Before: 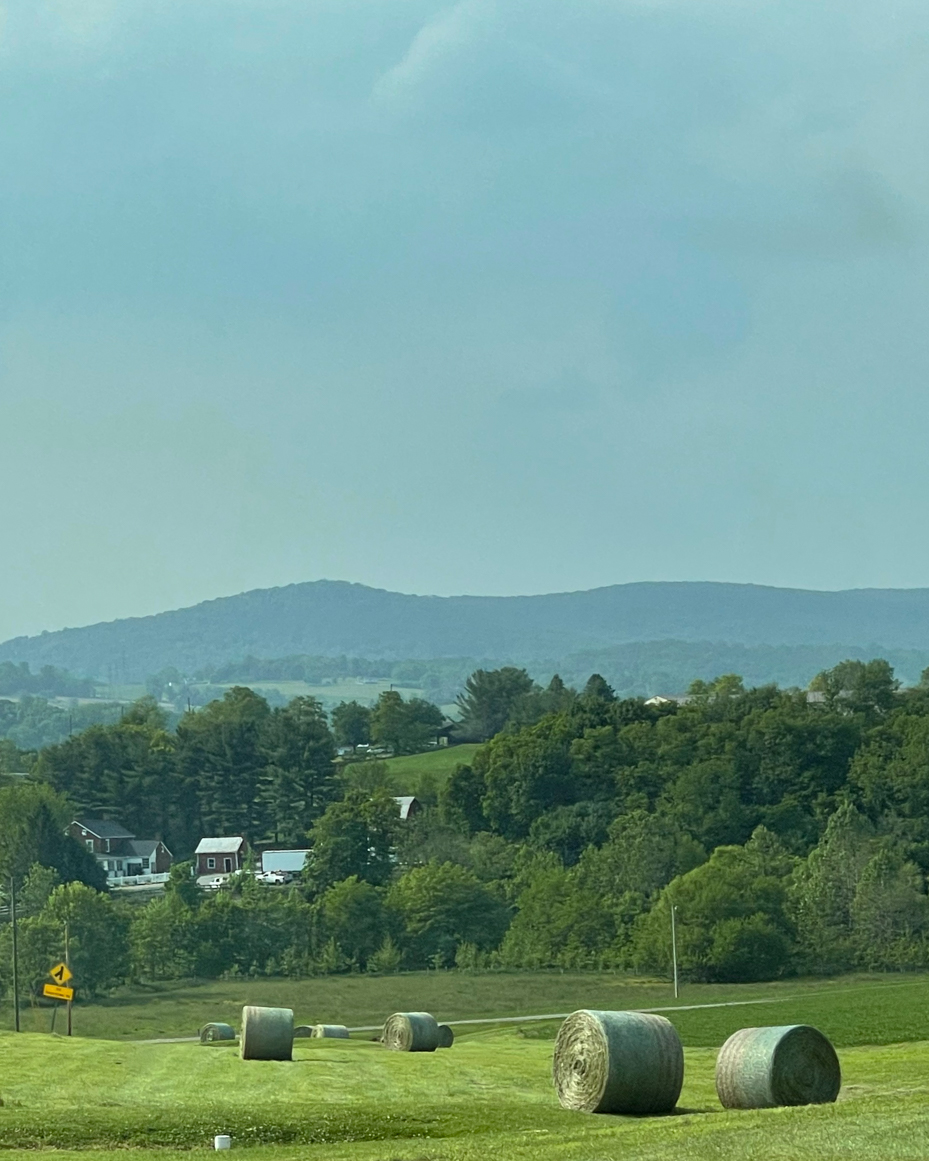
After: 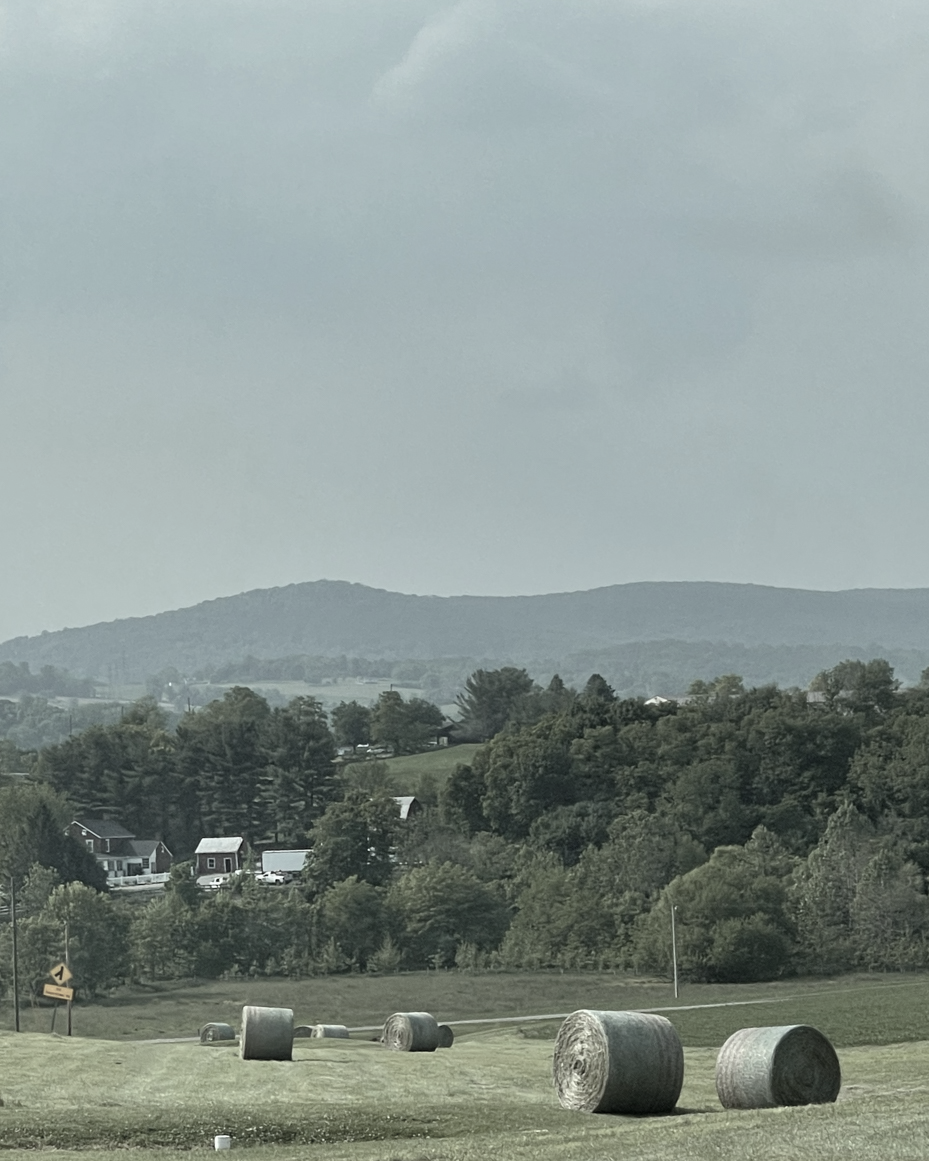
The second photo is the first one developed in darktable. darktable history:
contrast brightness saturation: saturation -0.05
color zones: curves: ch1 [(0, 0.34) (0.143, 0.164) (0.286, 0.152) (0.429, 0.176) (0.571, 0.173) (0.714, 0.188) (0.857, 0.199) (1, 0.34)]
